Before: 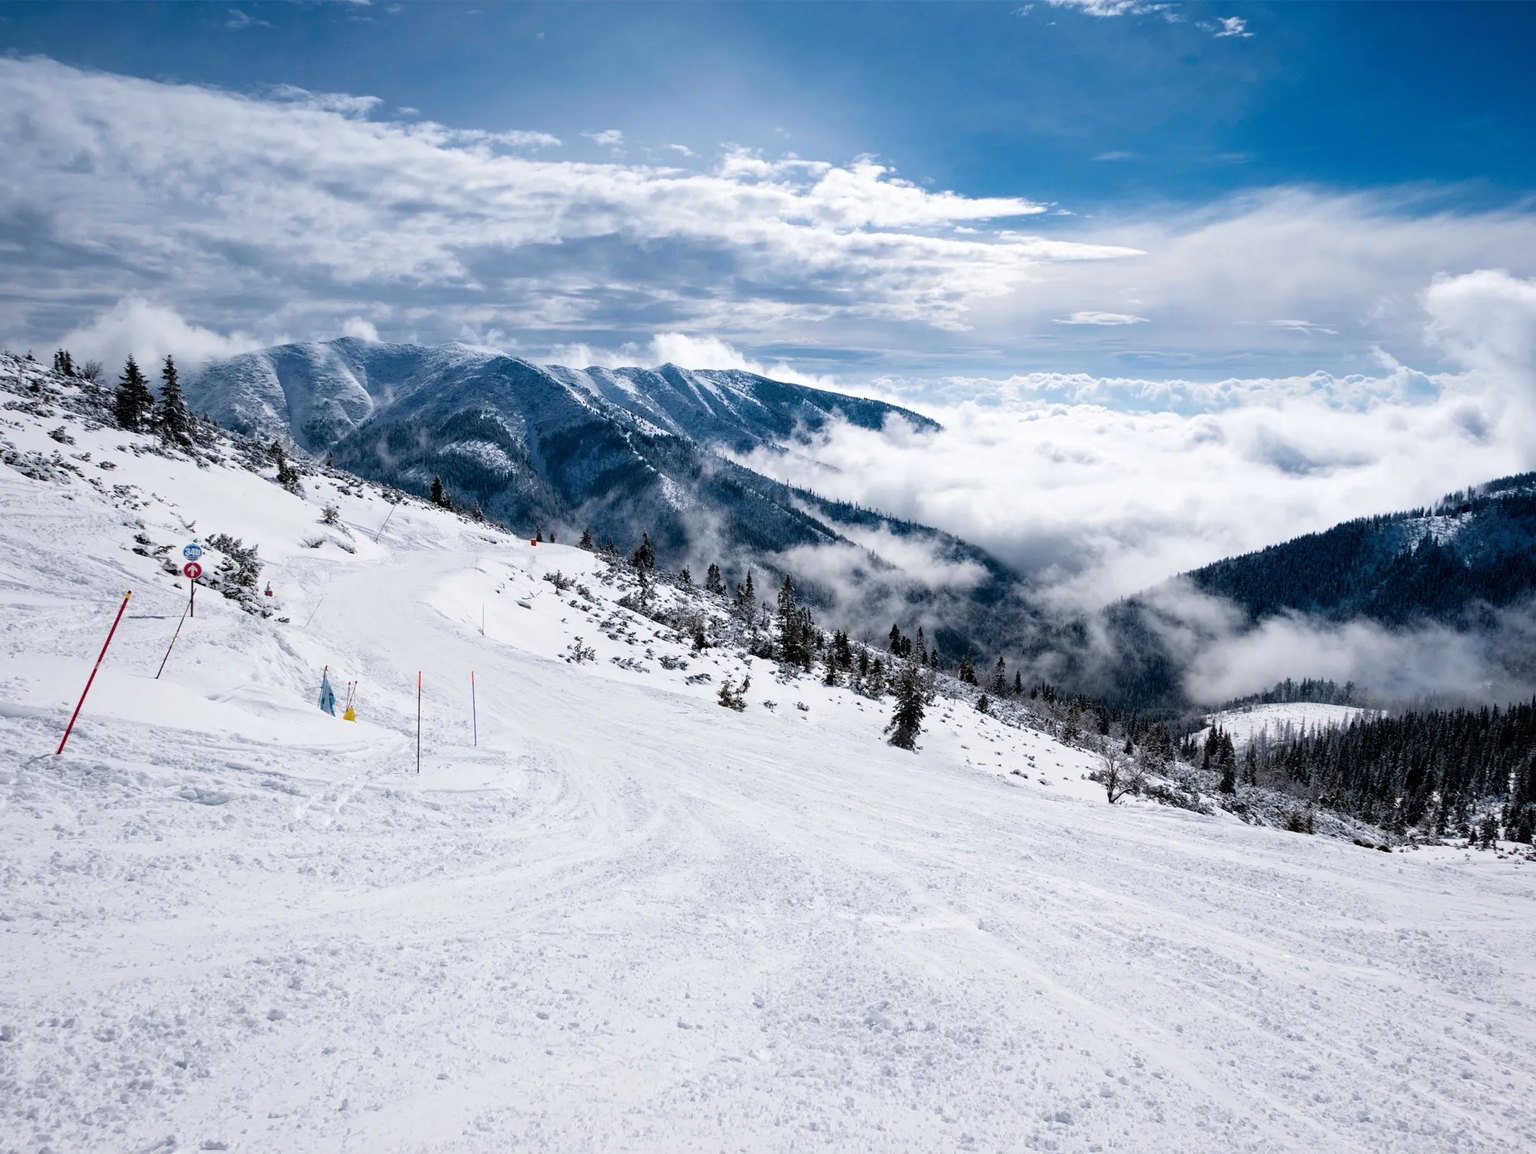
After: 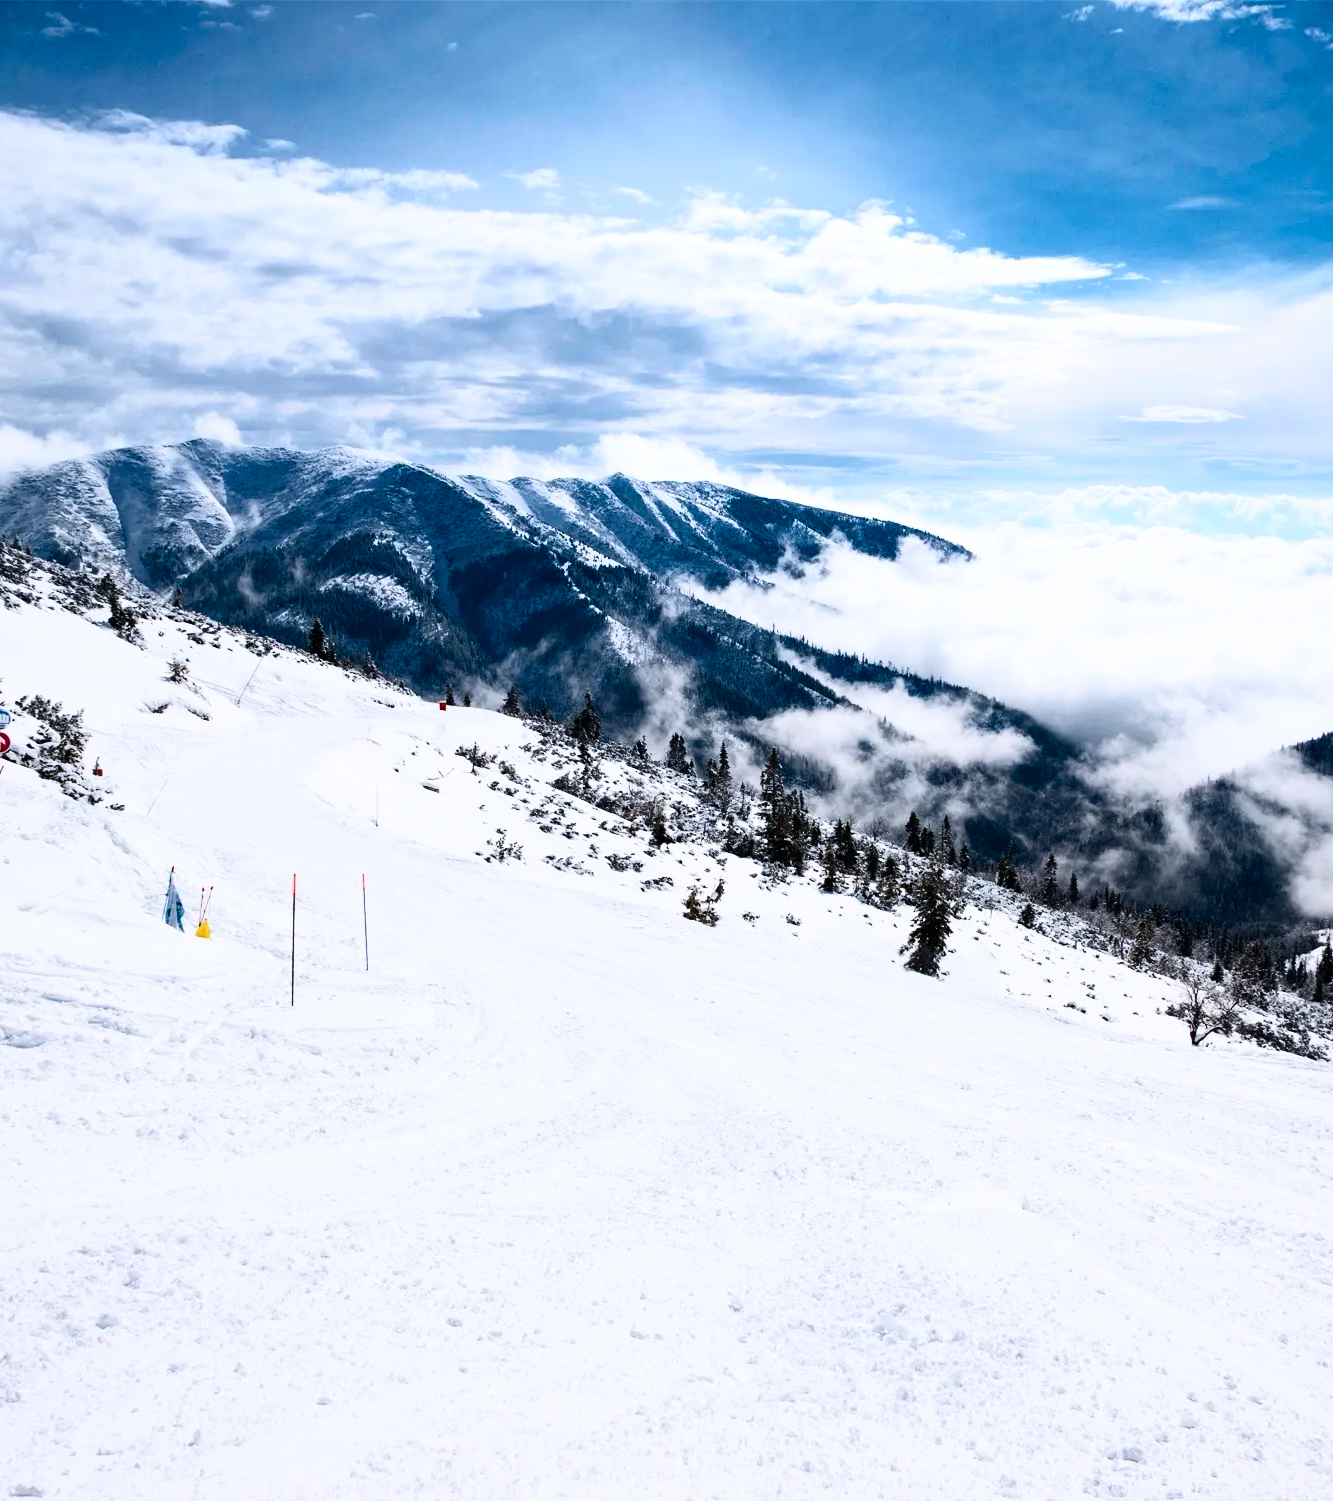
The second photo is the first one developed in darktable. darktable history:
contrast brightness saturation: contrast 0.4, brightness 0.1, saturation 0.21
crop and rotate: left 12.648%, right 20.685%
